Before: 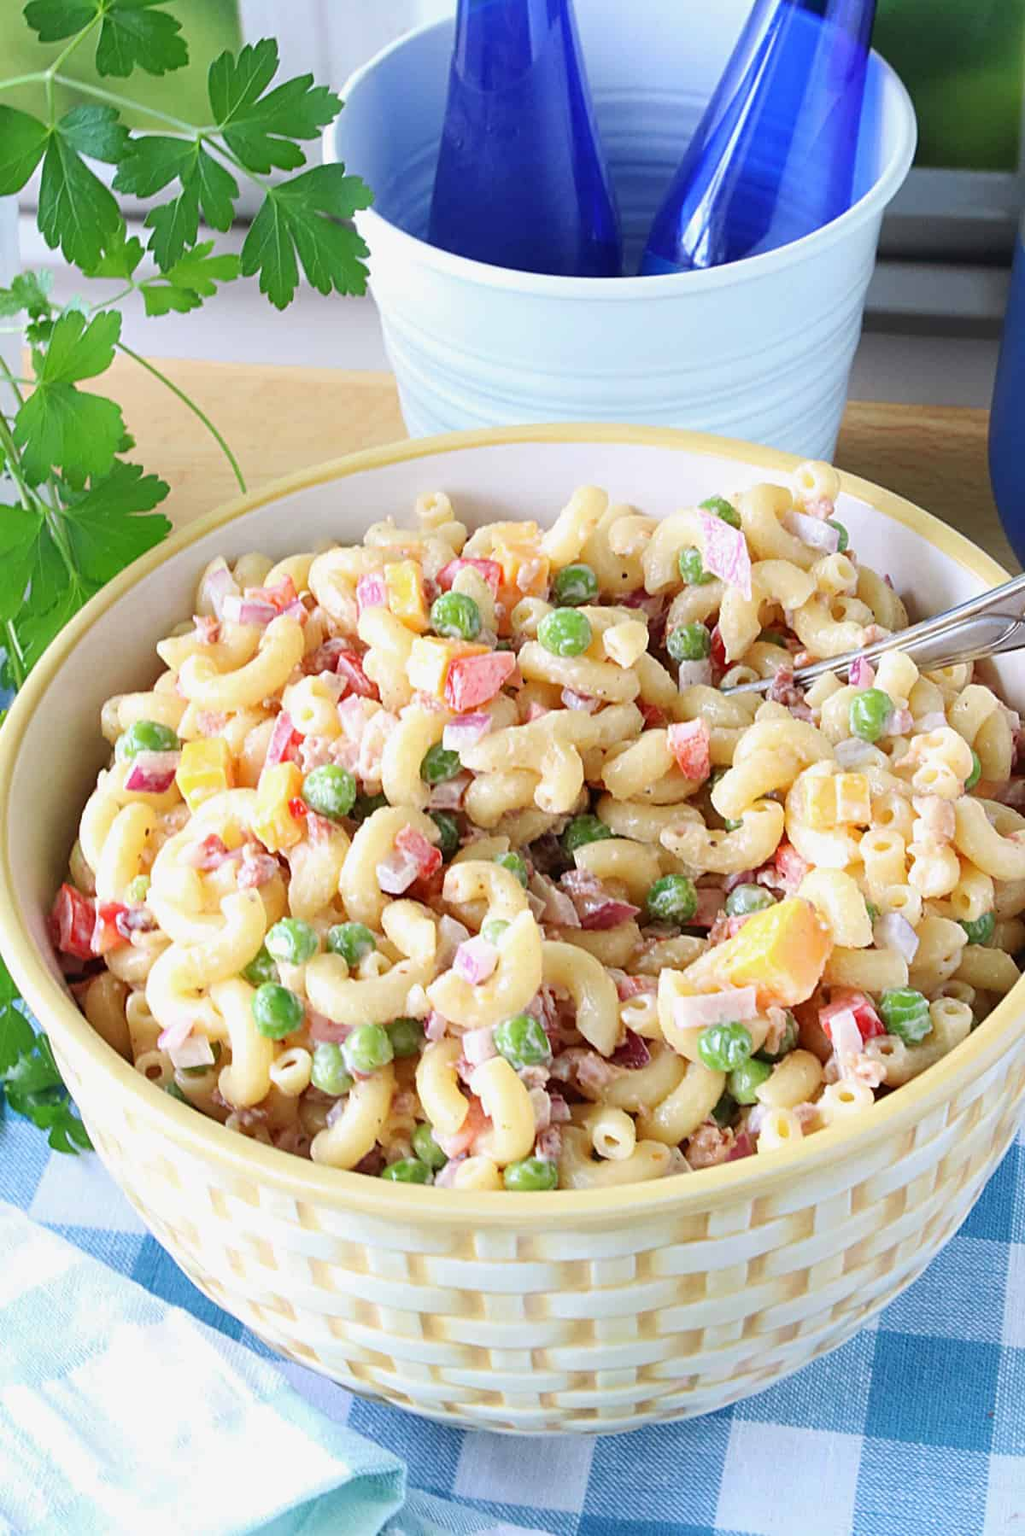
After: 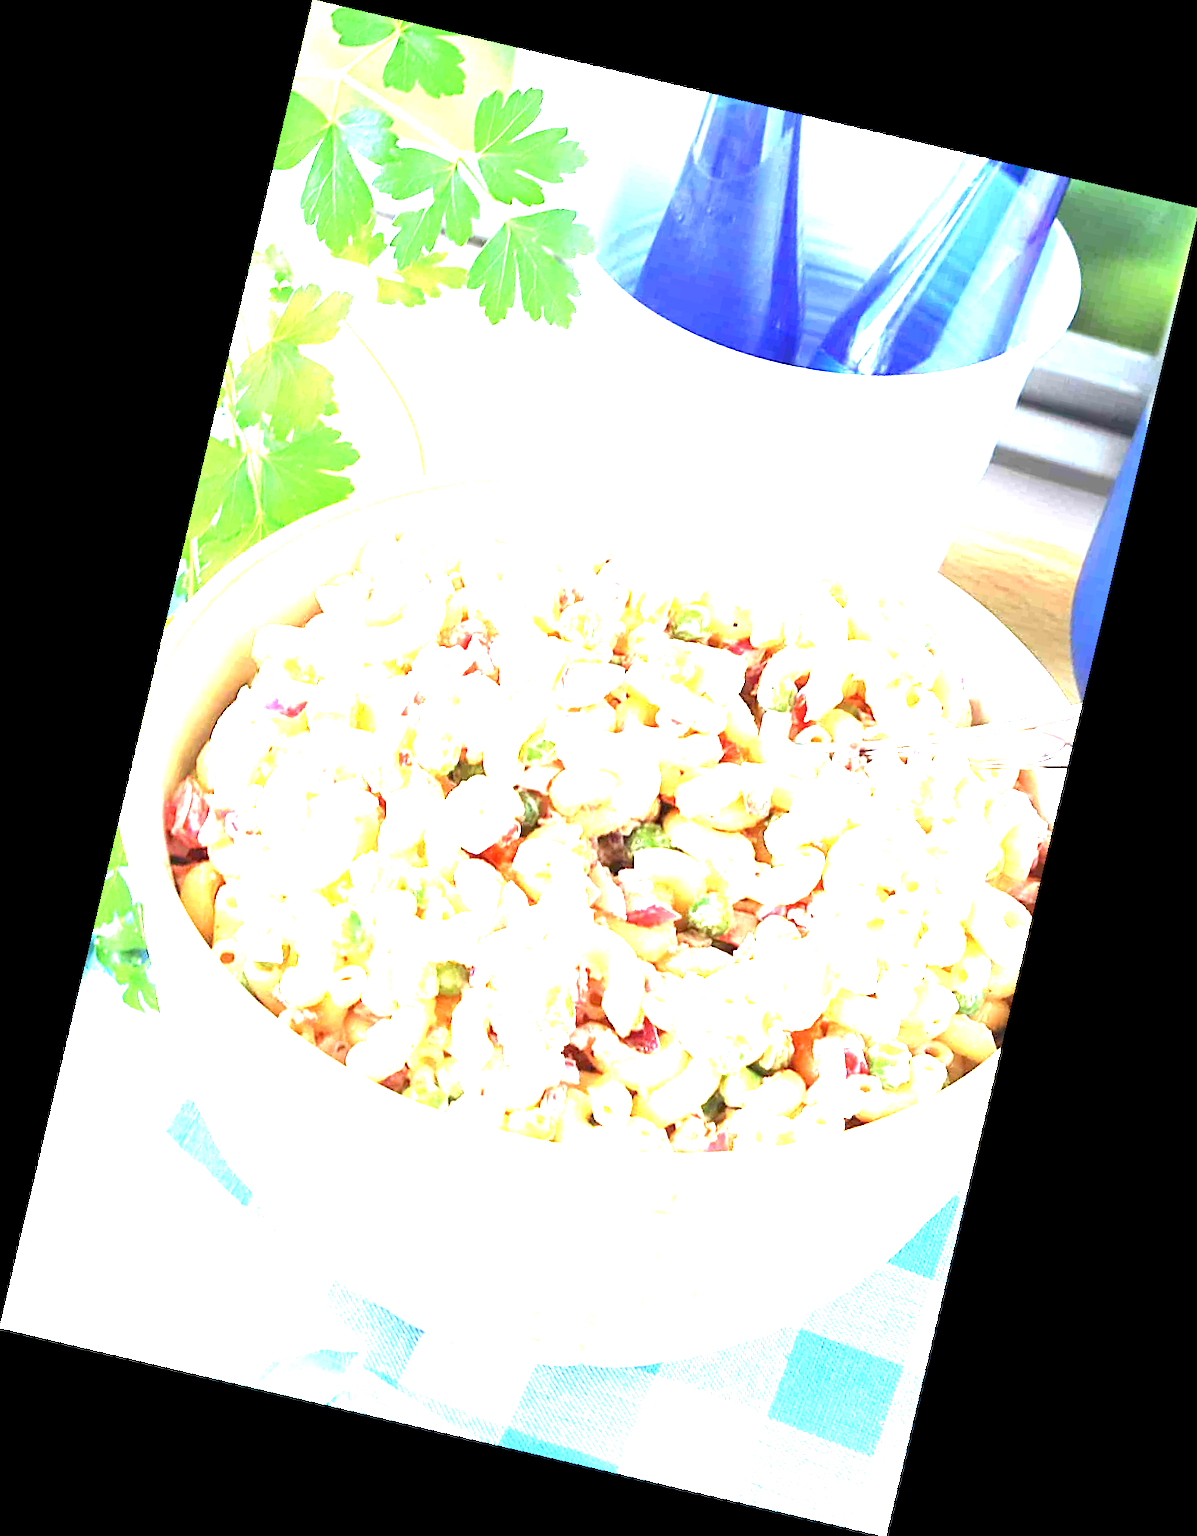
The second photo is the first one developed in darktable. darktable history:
rotate and perspective: rotation 13.27°, automatic cropping off
color zones: curves: ch0 [(0.25, 0.5) (0.428, 0.473) (0.75, 0.5)]; ch1 [(0.243, 0.479) (0.398, 0.452) (0.75, 0.5)]
exposure: exposure 3 EV, compensate highlight preservation false
tone equalizer: on, module defaults
